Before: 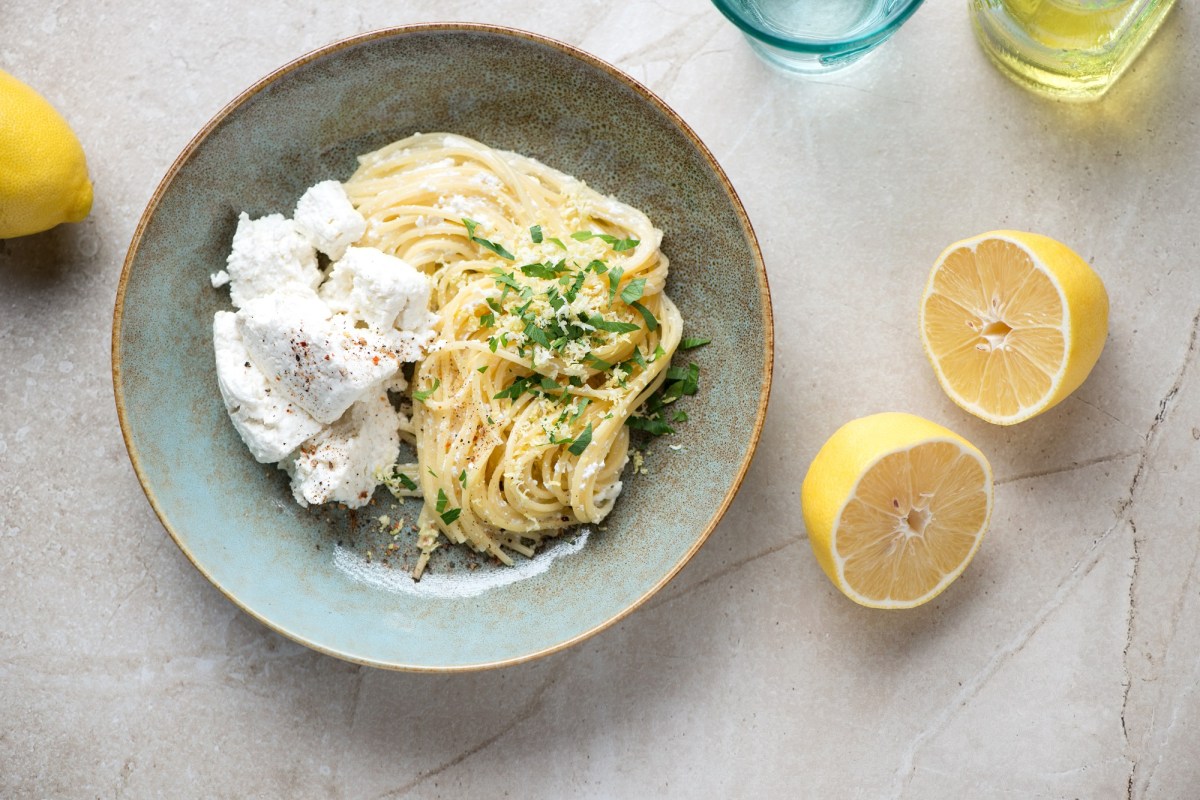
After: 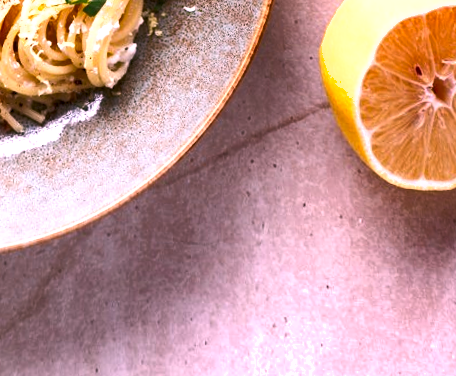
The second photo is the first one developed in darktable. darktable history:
crop: left 35.976%, top 45.819%, right 18.162%, bottom 5.807%
exposure: black level correction 0.001, exposure 0.5 EV, compensate exposure bias true, compensate highlight preservation false
local contrast: mode bilateral grid, contrast 20, coarseness 50, detail 120%, midtone range 0.2
white balance: red 1.188, blue 1.11
shadows and highlights: shadows 30.63, highlights -63.22, shadows color adjustment 98%, highlights color adjustment 58.61%, soften with gaussian
rotate and perspective: rotation 0.72°, lens shift (vertical) -0.352, lens shift (horizontal) -0.051, crop left 0.152, crop right 0.859, crop top 0.019, crop bottom 0.964
